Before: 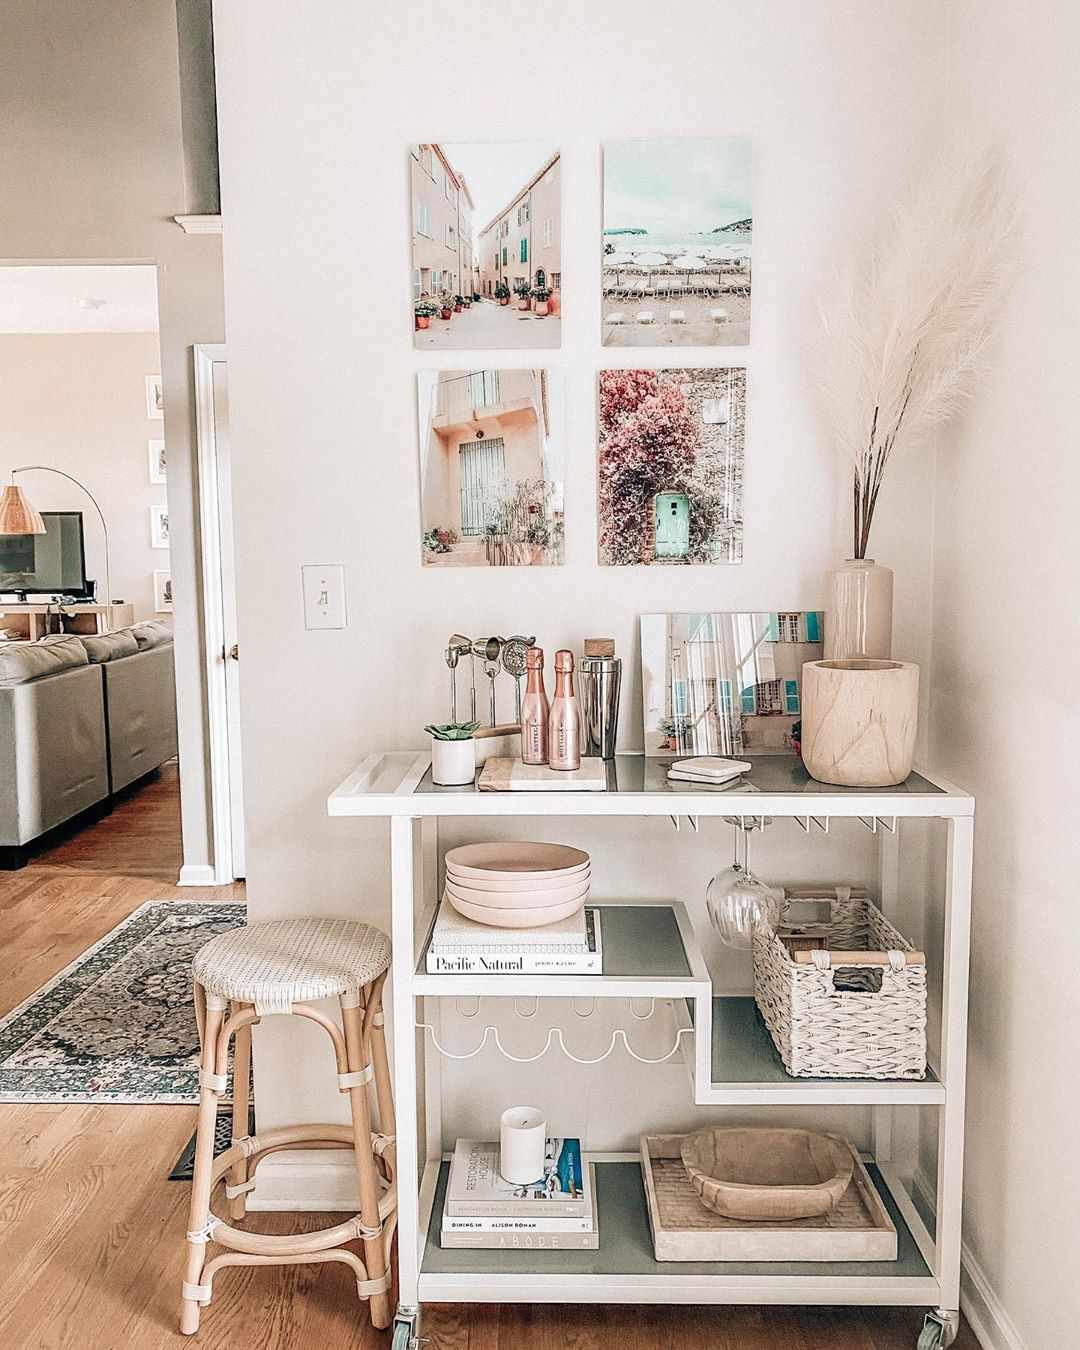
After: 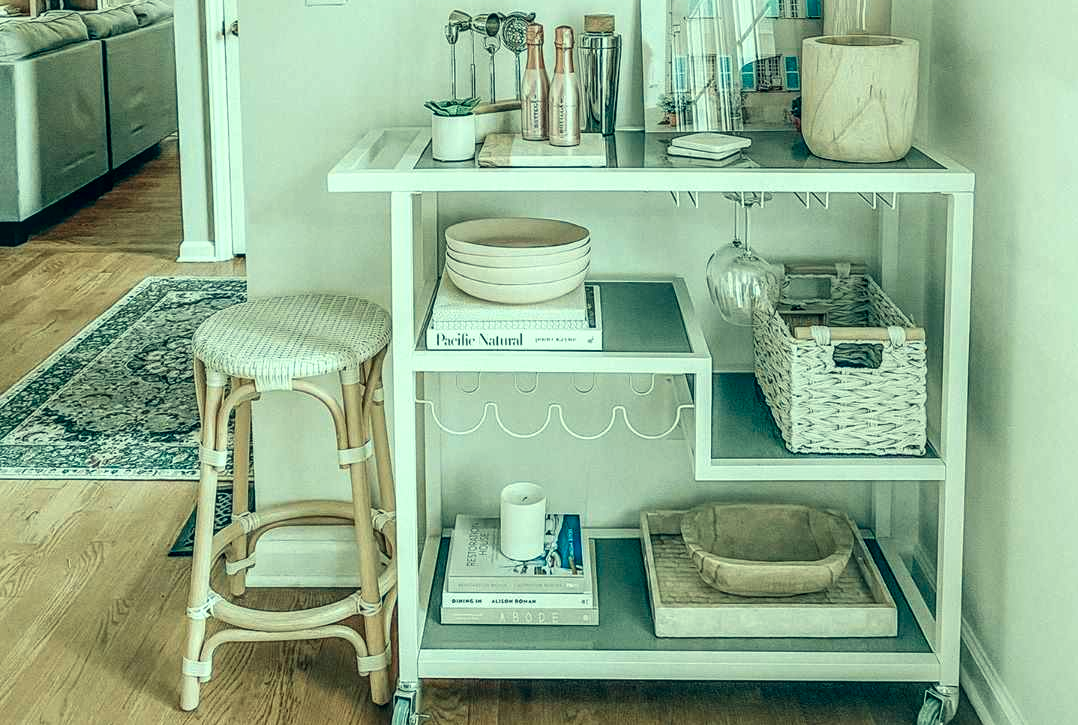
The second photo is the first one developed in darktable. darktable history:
local contrast: on, module defaults
crop and rotate: top 46.226%, right 0.122%
color correction: highlights a* -19.39, highlights b* 9.8, shadows a* -20.58, shadows b* -10.09
